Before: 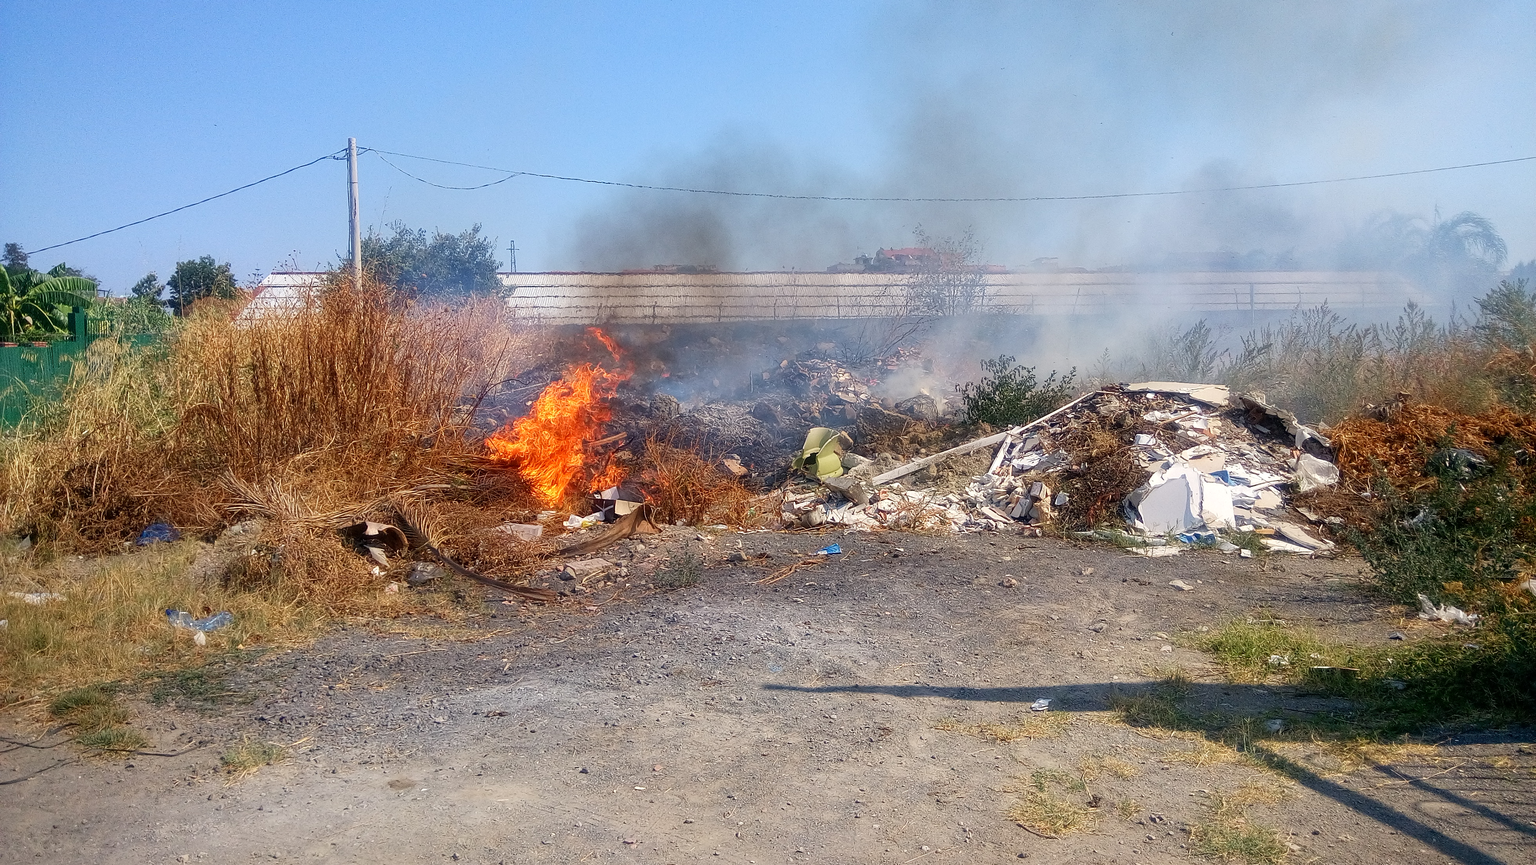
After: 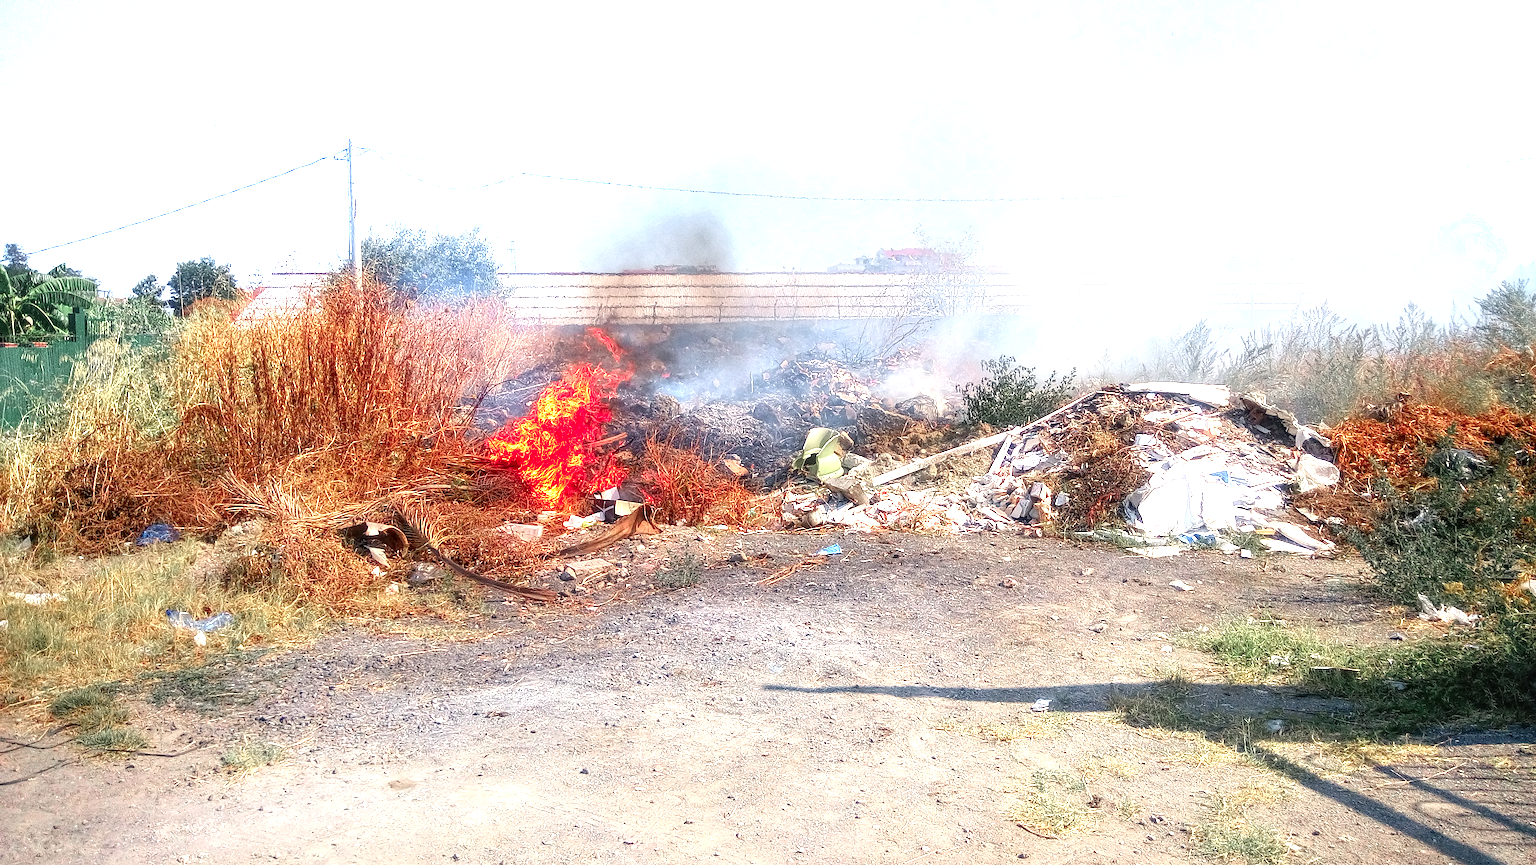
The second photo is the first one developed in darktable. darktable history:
color zones: curves: ch0 [(0, 0.466) (0.128, 0.466) (0.25, 0.5) (0.375, 0.456) (0.5, 0.5) (0.625, 0.5) (0.737, 0.652) (0.875, 0.5)]; ch1 [(0, 0.603) (0.125, 0.618) (0.261, 0.348) (0.372, 0.353) (0.497, 0.363) (0.611, 0.45) (0.731, 0.427) (0.875, 0.518) (0.998, 0.652)]; ch2 [(0, 0.559) (0.125, 0.451) (0.253, 0.564) (0.37, 0.578) (0.5, 0.466) (0.625, 0.471) (0.731, 0.471) (0.88, 0.485)]
exposure: exposure 1.094 EV, compensate highlight preservation false
local contrast: on, module defaults
shadows and highlights: shadows 0.051, highlights 39.1
